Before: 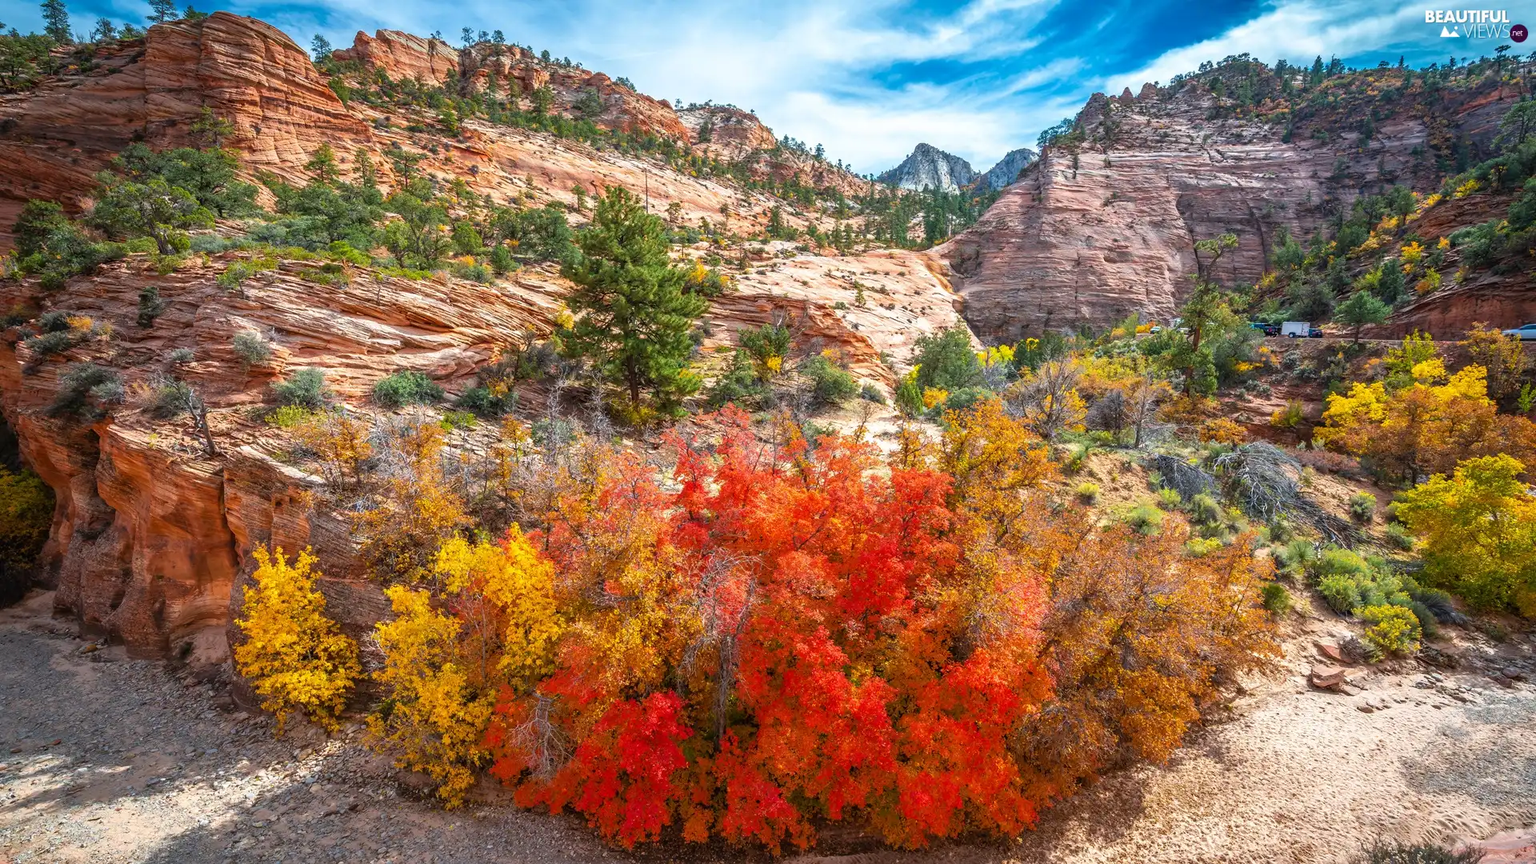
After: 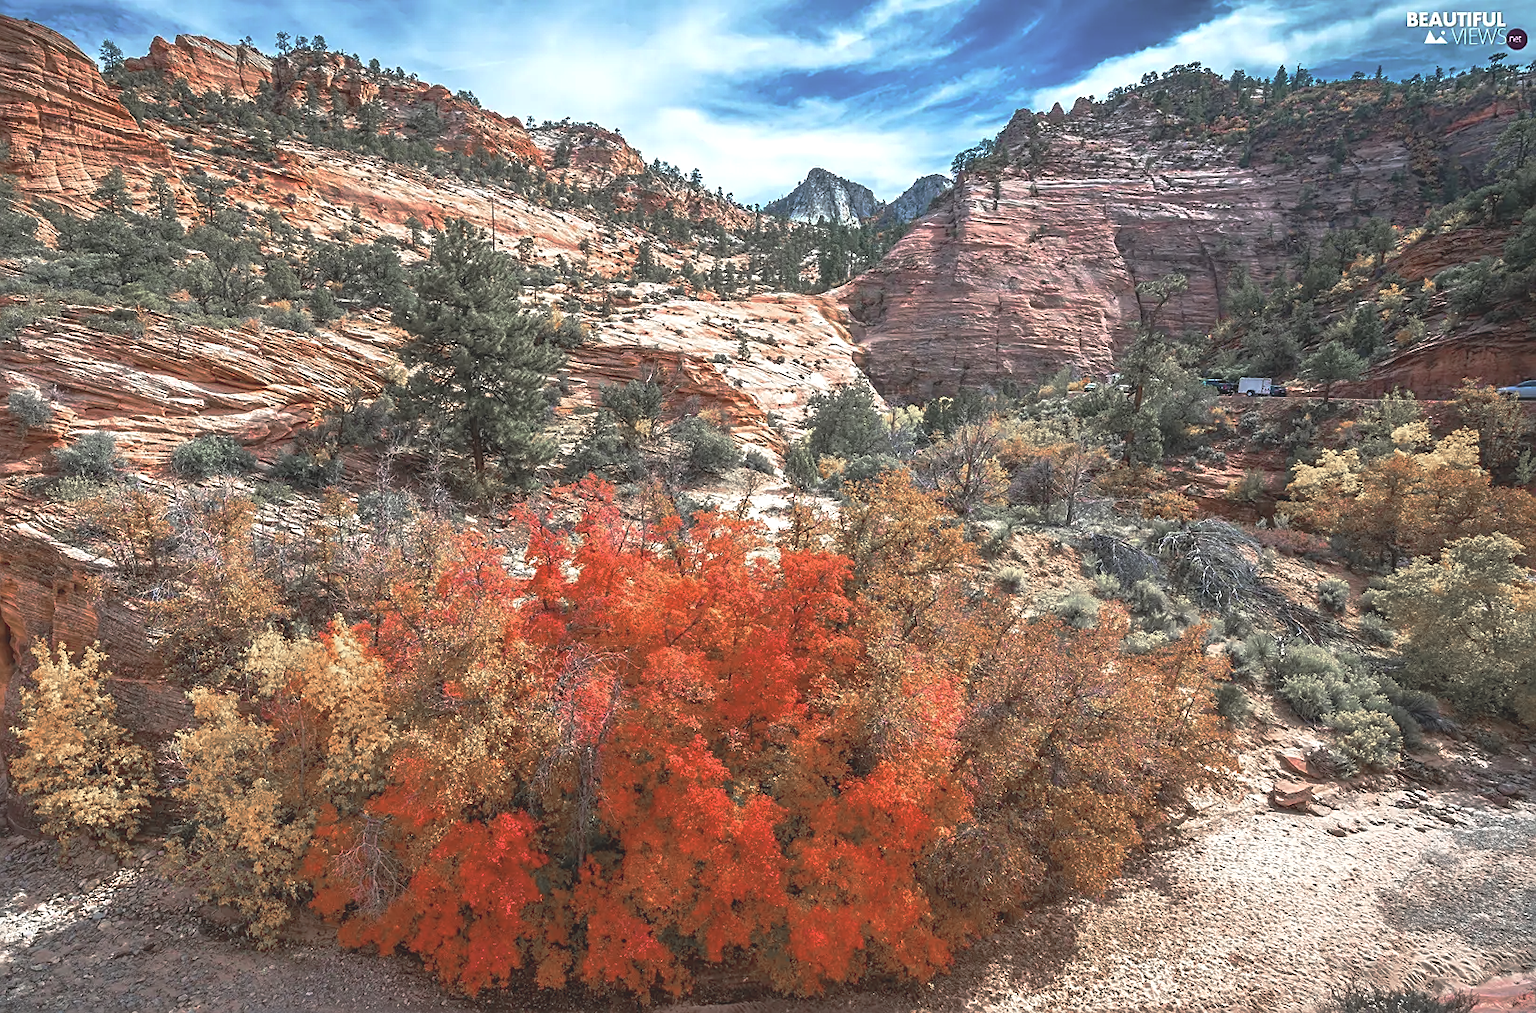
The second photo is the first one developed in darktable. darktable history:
color zones: curves: ch1 [(0, 0.708) (0.088, 0.648) (0.245, 0.187) (0.429, 0.326) (0.571, 0.498) (0.714, 0.5) (0.857, 0.5) (1, 0.708)]
exposure: black level correction 0.001, exposure 0.499 EV, compensate exposure bias true, compensate highlight preservation false
sharpen: on, module defaults
base curve: curves: ch0 [(0, 0) (0.595, 0.418) (1, 1)], preserve colors none
crop and rotate: left 14.774%
contrast brightness saturation: contrast -0.25, saturation -0.421
